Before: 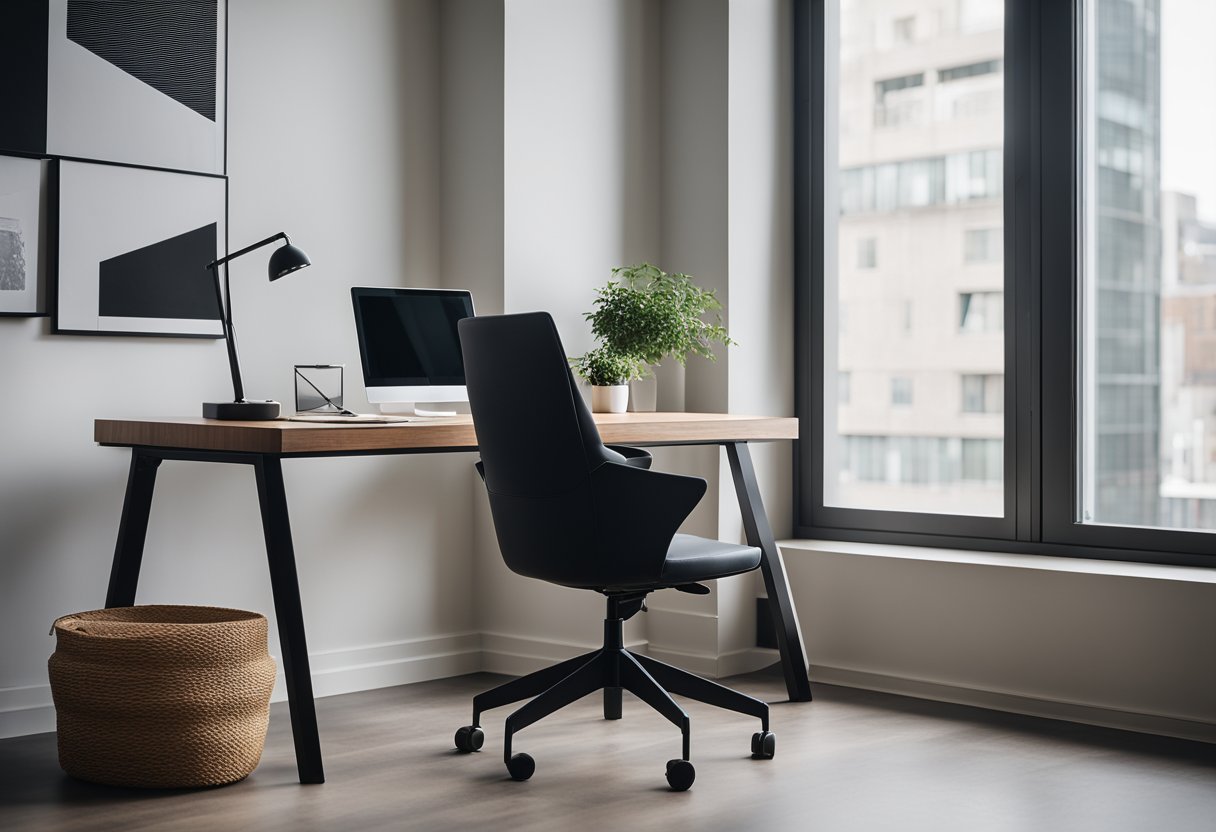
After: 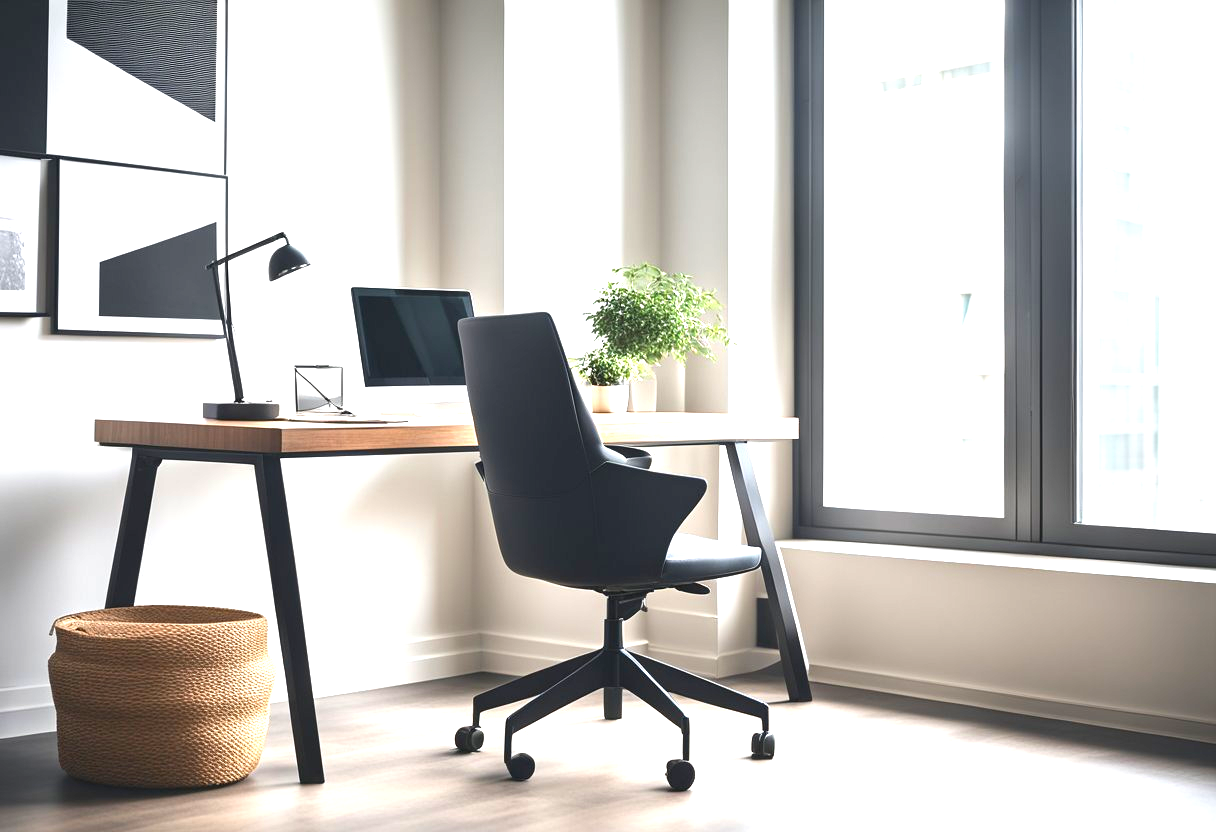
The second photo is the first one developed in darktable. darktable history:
exposure: black level correction 0, exposure 1.878 EV, compensate highlight preservation false
contrast brightness saturation: contrast -0.106
